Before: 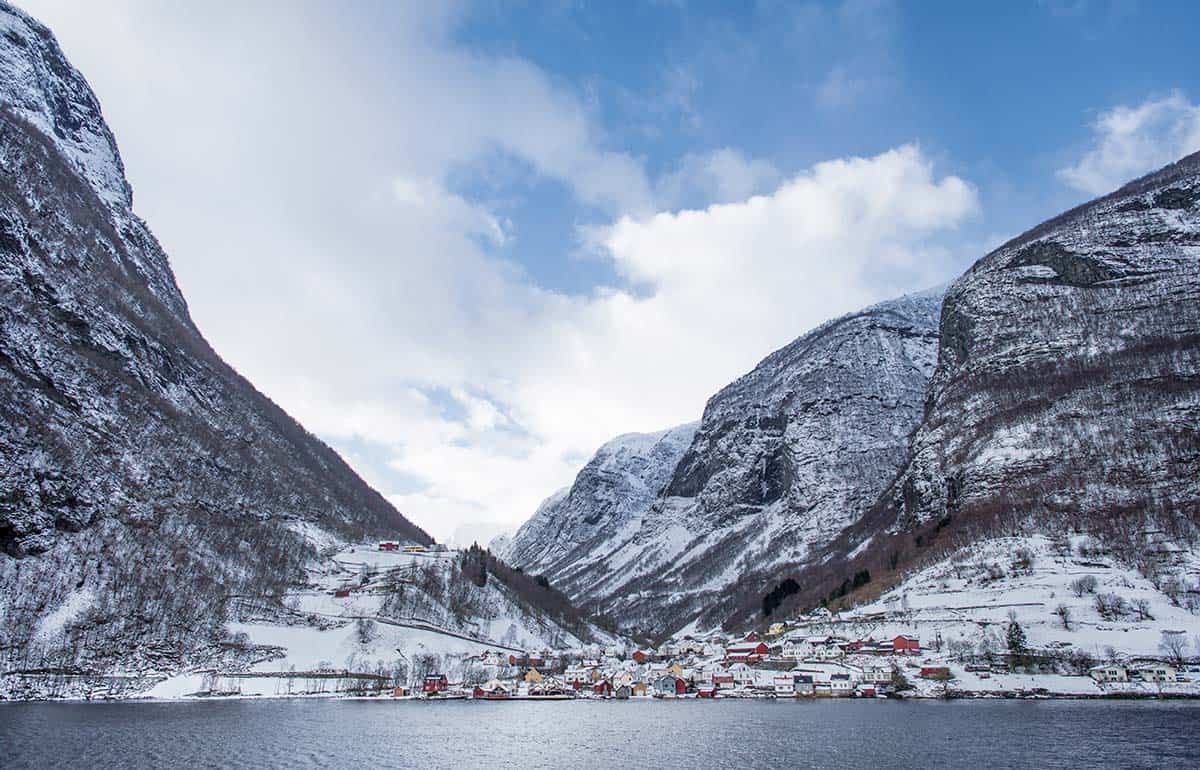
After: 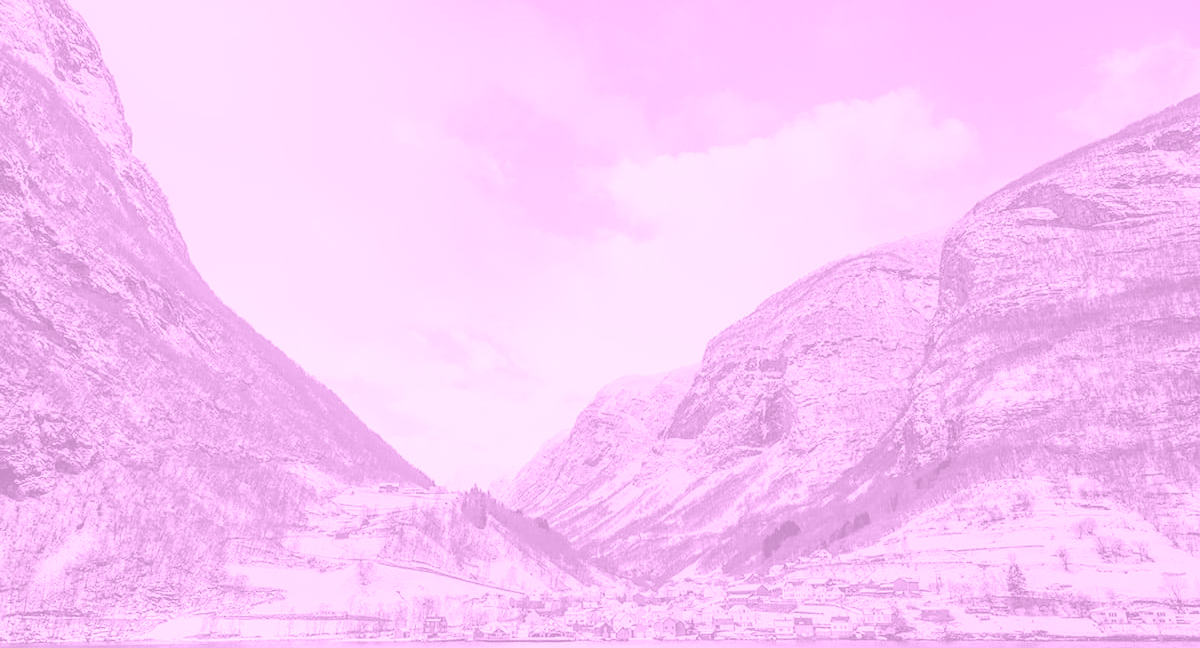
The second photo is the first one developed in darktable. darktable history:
exposure: black level correction 0.007, exposure 0.159 EV, compensate highlight preservation false
colorize: hue 331.2°, saturation 75%, source mix 30.28%, lightness 70.52%, version 1
crop: top 7.625%, bottom 8.027%
